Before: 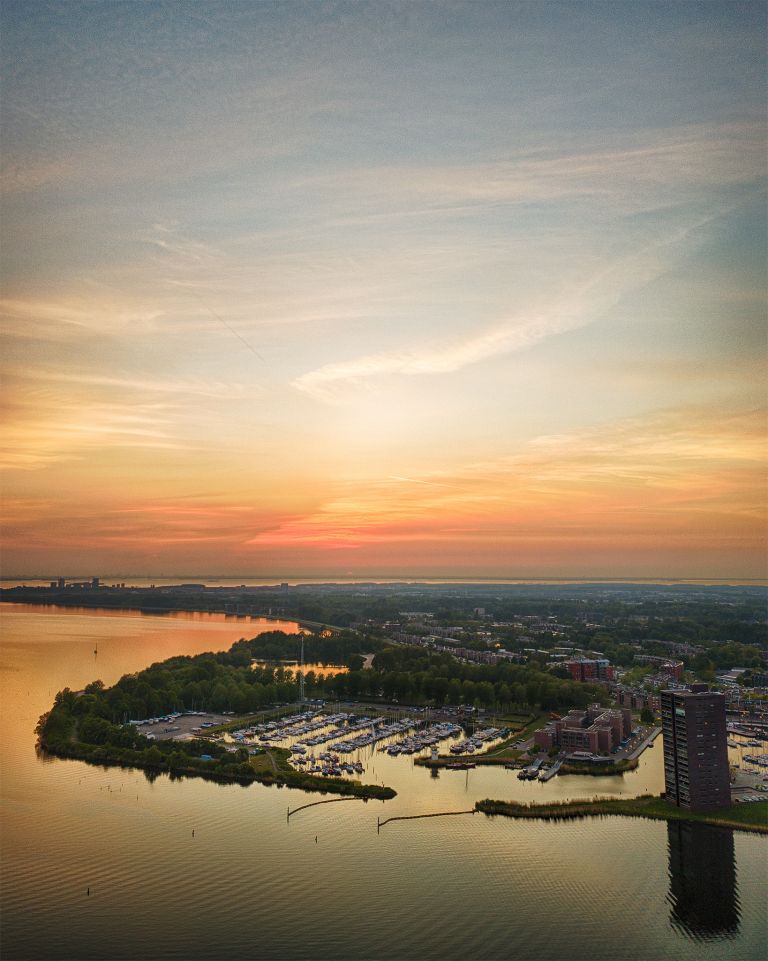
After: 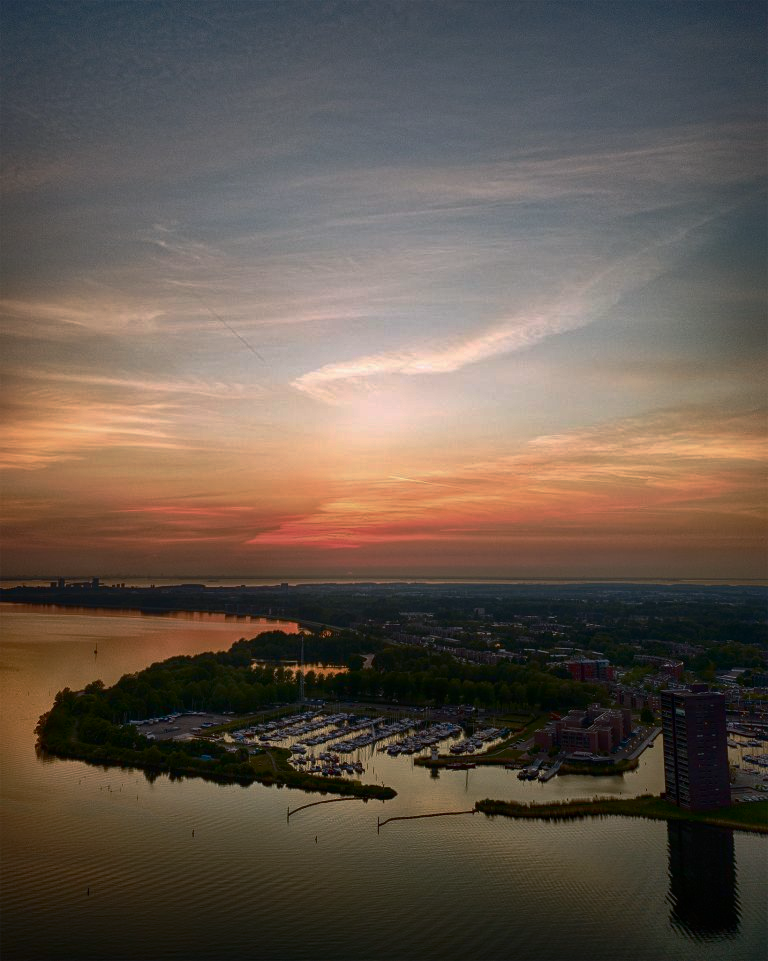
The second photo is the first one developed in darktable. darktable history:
color calibration: illuminant as shot in camera, x 0.358, y 0.373, temperature 4628.91 K
base curve: curves: ch0 [(0, 0) (0.841, 0.609) (1, 1)], preserve colors none
contrast brightness saturation: contrast 0.2, brightness -0.104, saturation 0.097
